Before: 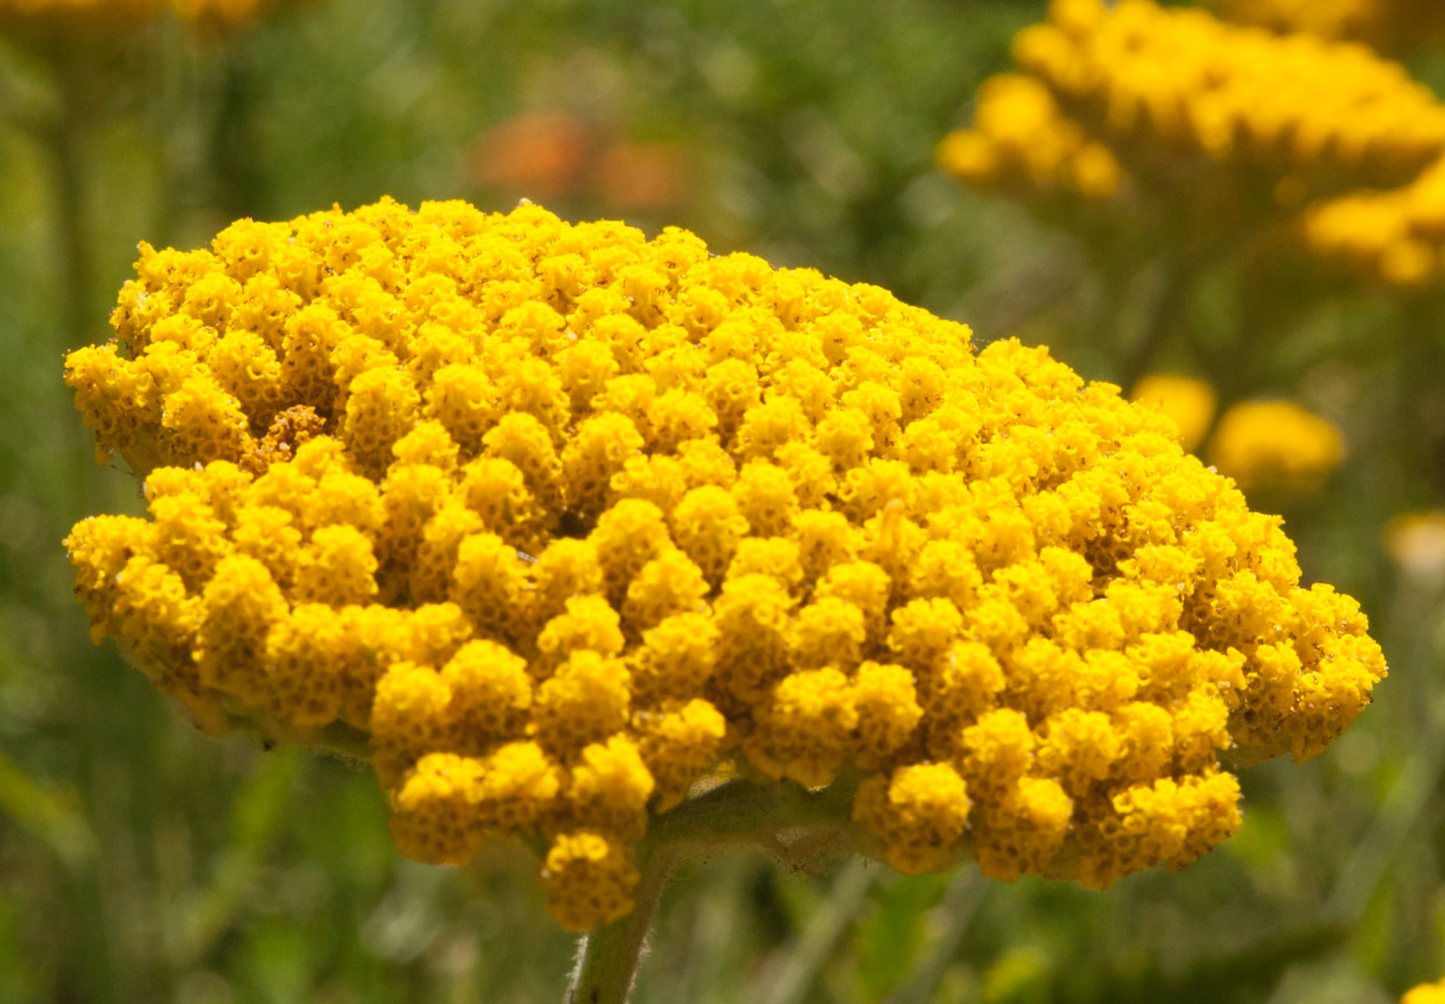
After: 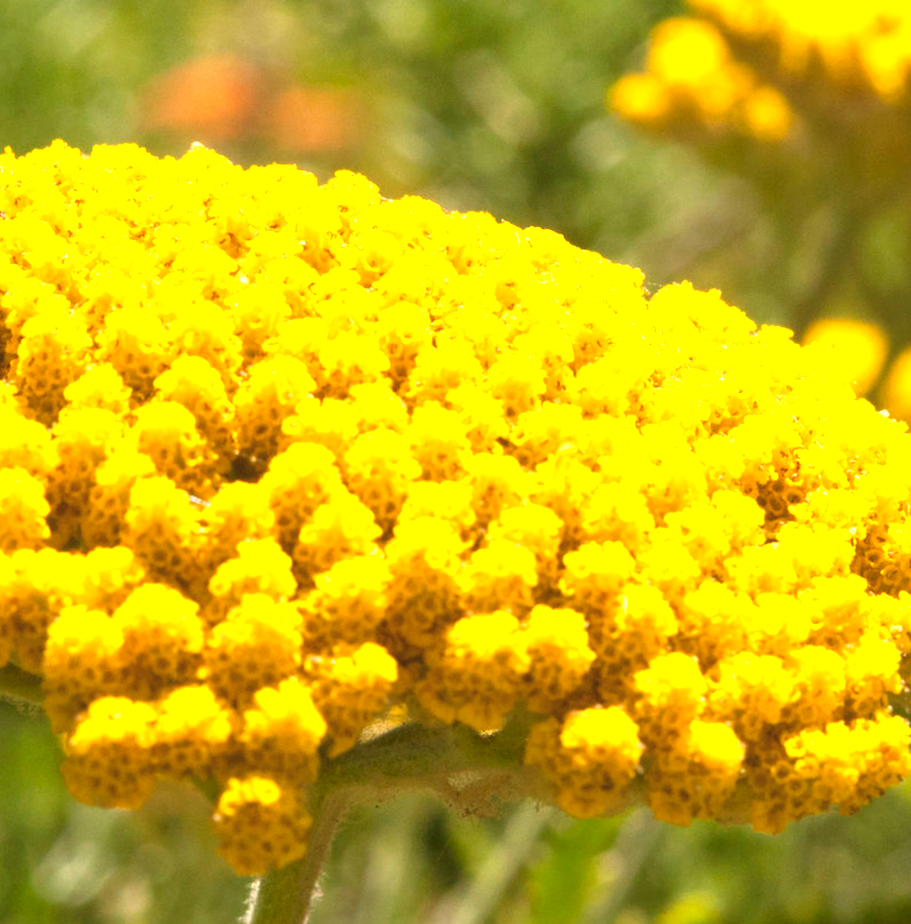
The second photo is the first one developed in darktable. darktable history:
exposure: exposure 1.068 EV, compensate highlight preservation false
crop and rotate: left 22.753%, top 5.635%, right 14.151%, bottom 2.331%
